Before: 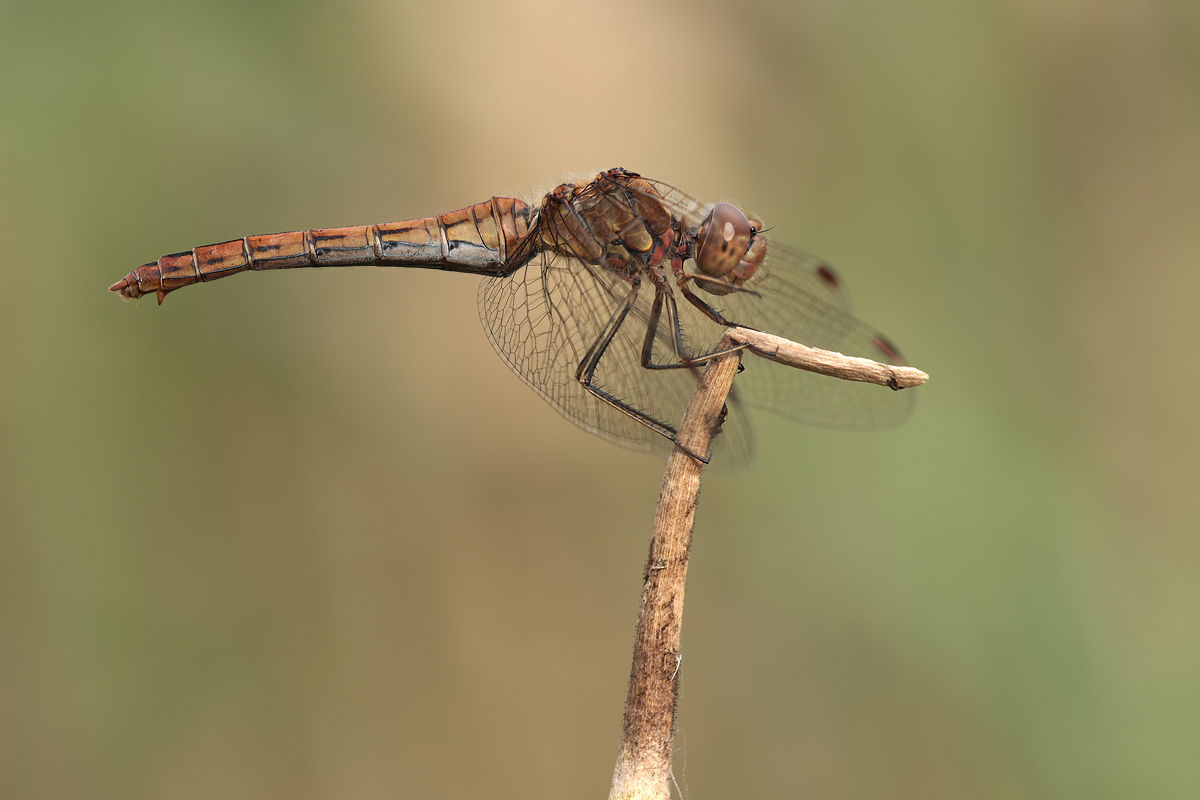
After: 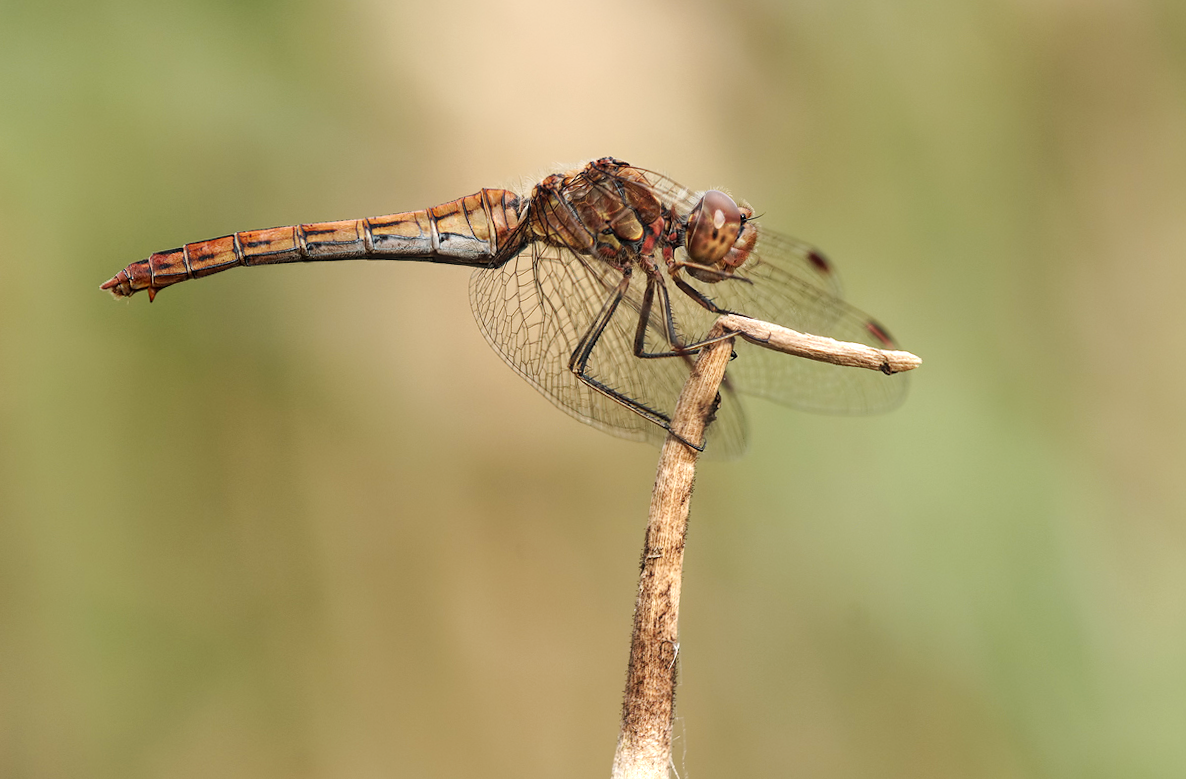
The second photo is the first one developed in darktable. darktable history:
local contrast: highlights 99%, shadows 86%, detail 160%, midtone range 0.2
tone curve: curves: ch0 [(0, 0) (0.003, 0.005) (0.011, 0.013) (0.025, 0.027) (0.044, 0.044) (0.069, 0.06) (0.1, 0.081) (0.136, 0.114) (0.177, 0.16) (0.224, 0.211) (0.277, 0.277) (0.335, 0.354) (0.399, 0.435) (0.468, 0.538) (0.543, 0.626) (0.623, 0.708) (0.709, 0.789) (0.801, 0.867) (0.898, 0.935) (1, 1)], preserve colors none
rotate and perspective: rotation -1°, crop left 0.011, crop right 0.989, crop top 0.025, crop bottom 0.975
